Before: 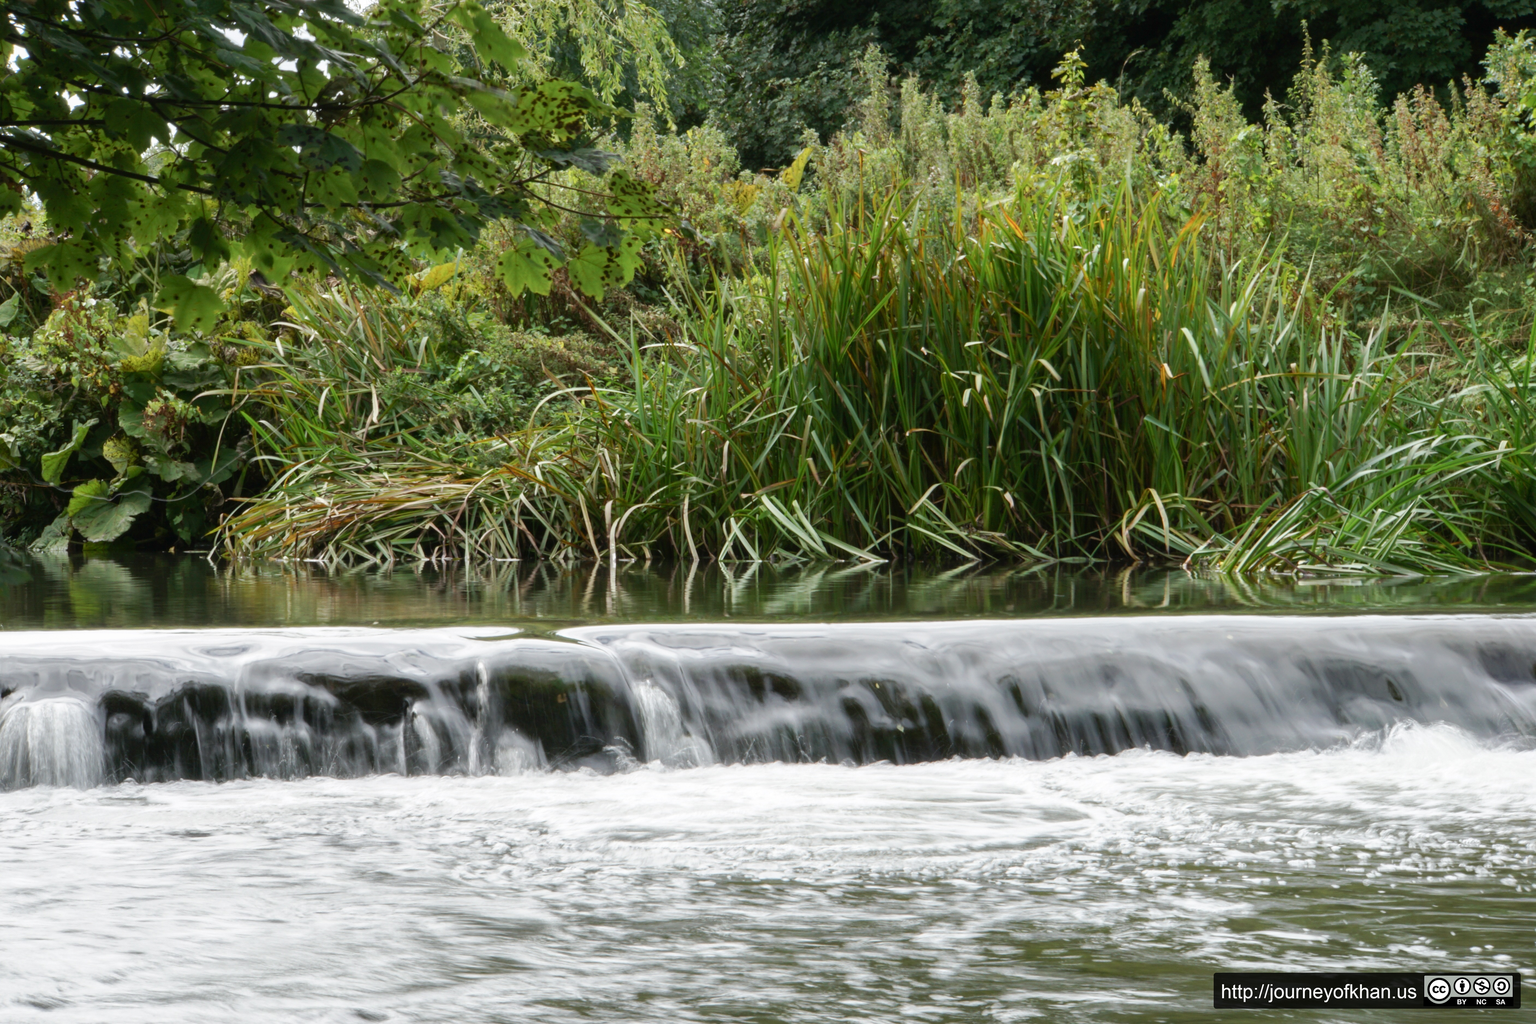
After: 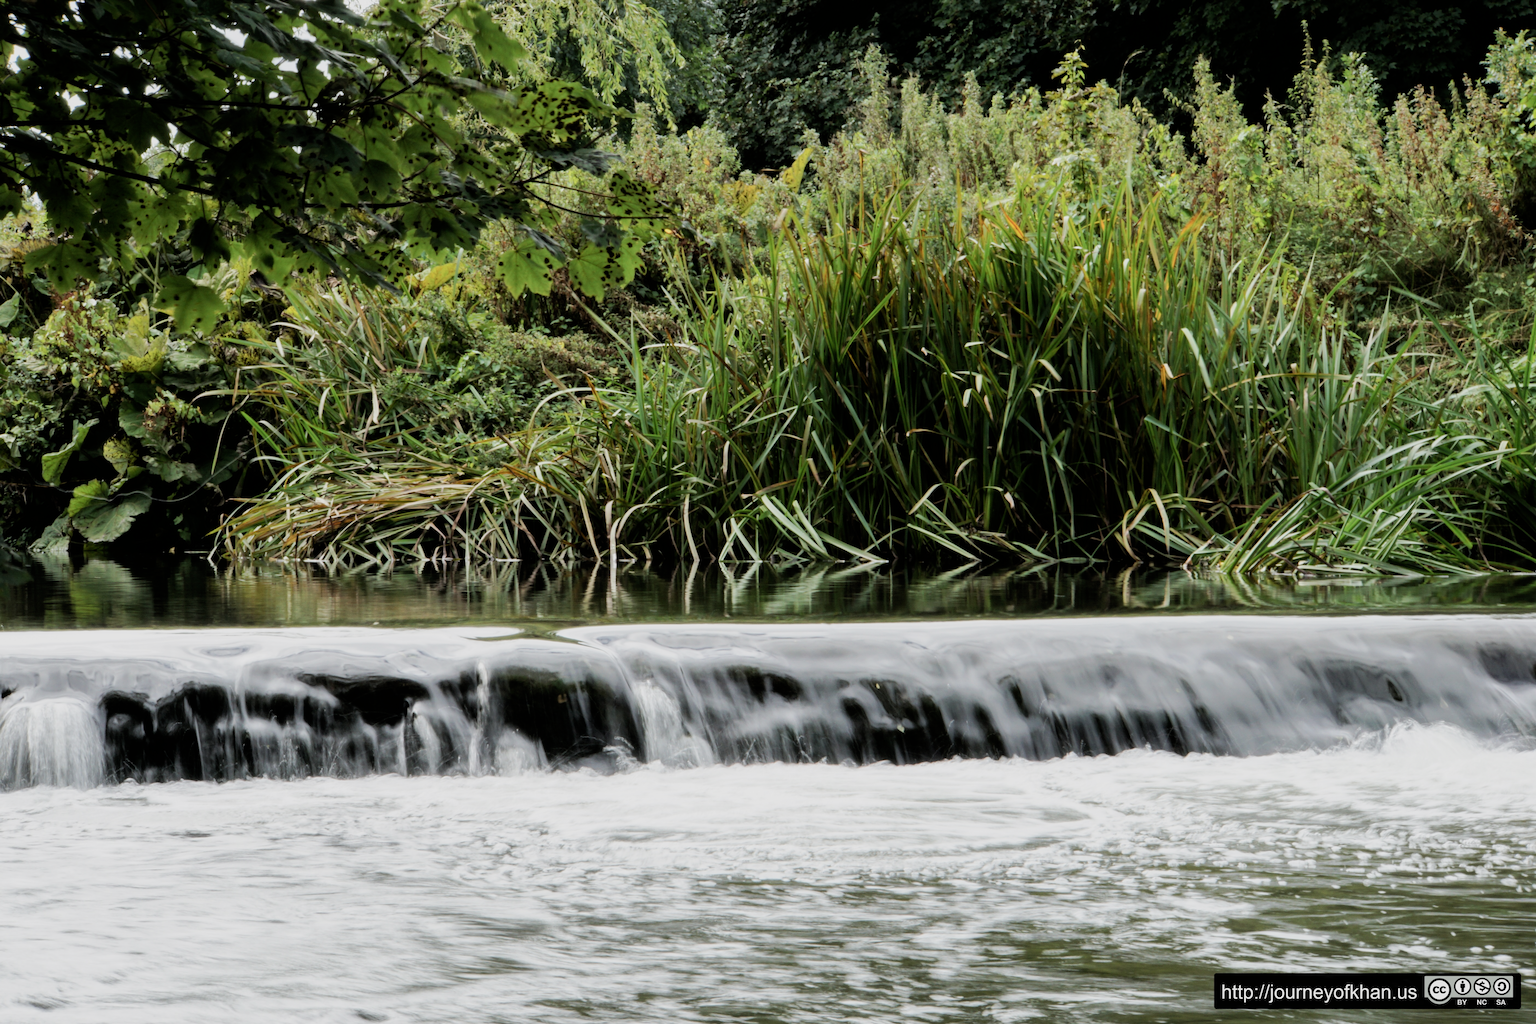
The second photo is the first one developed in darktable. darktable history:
filmic rgb: black relative exposure -5 EV, hardness 2.88, contrast 1.3, highlights saturation mix -30%
contrast brightness saturation: saturation -0.05
